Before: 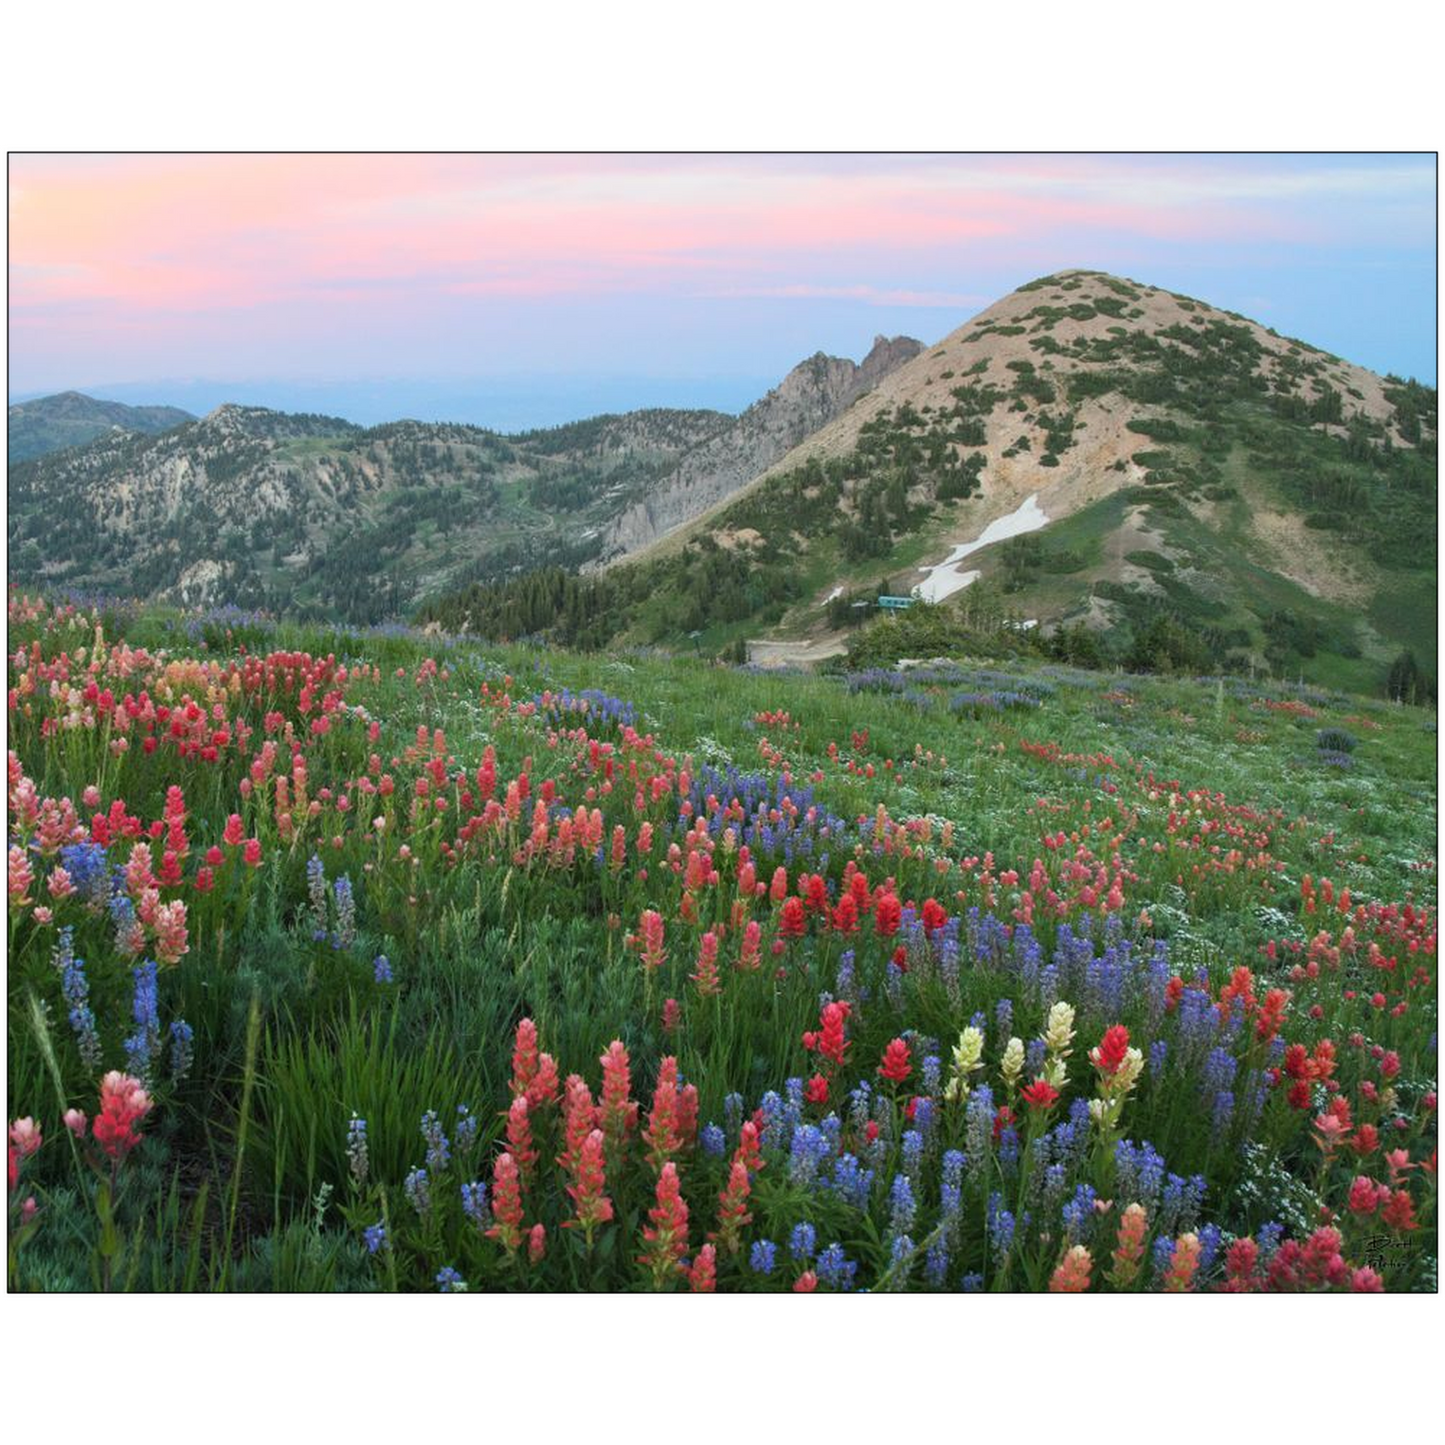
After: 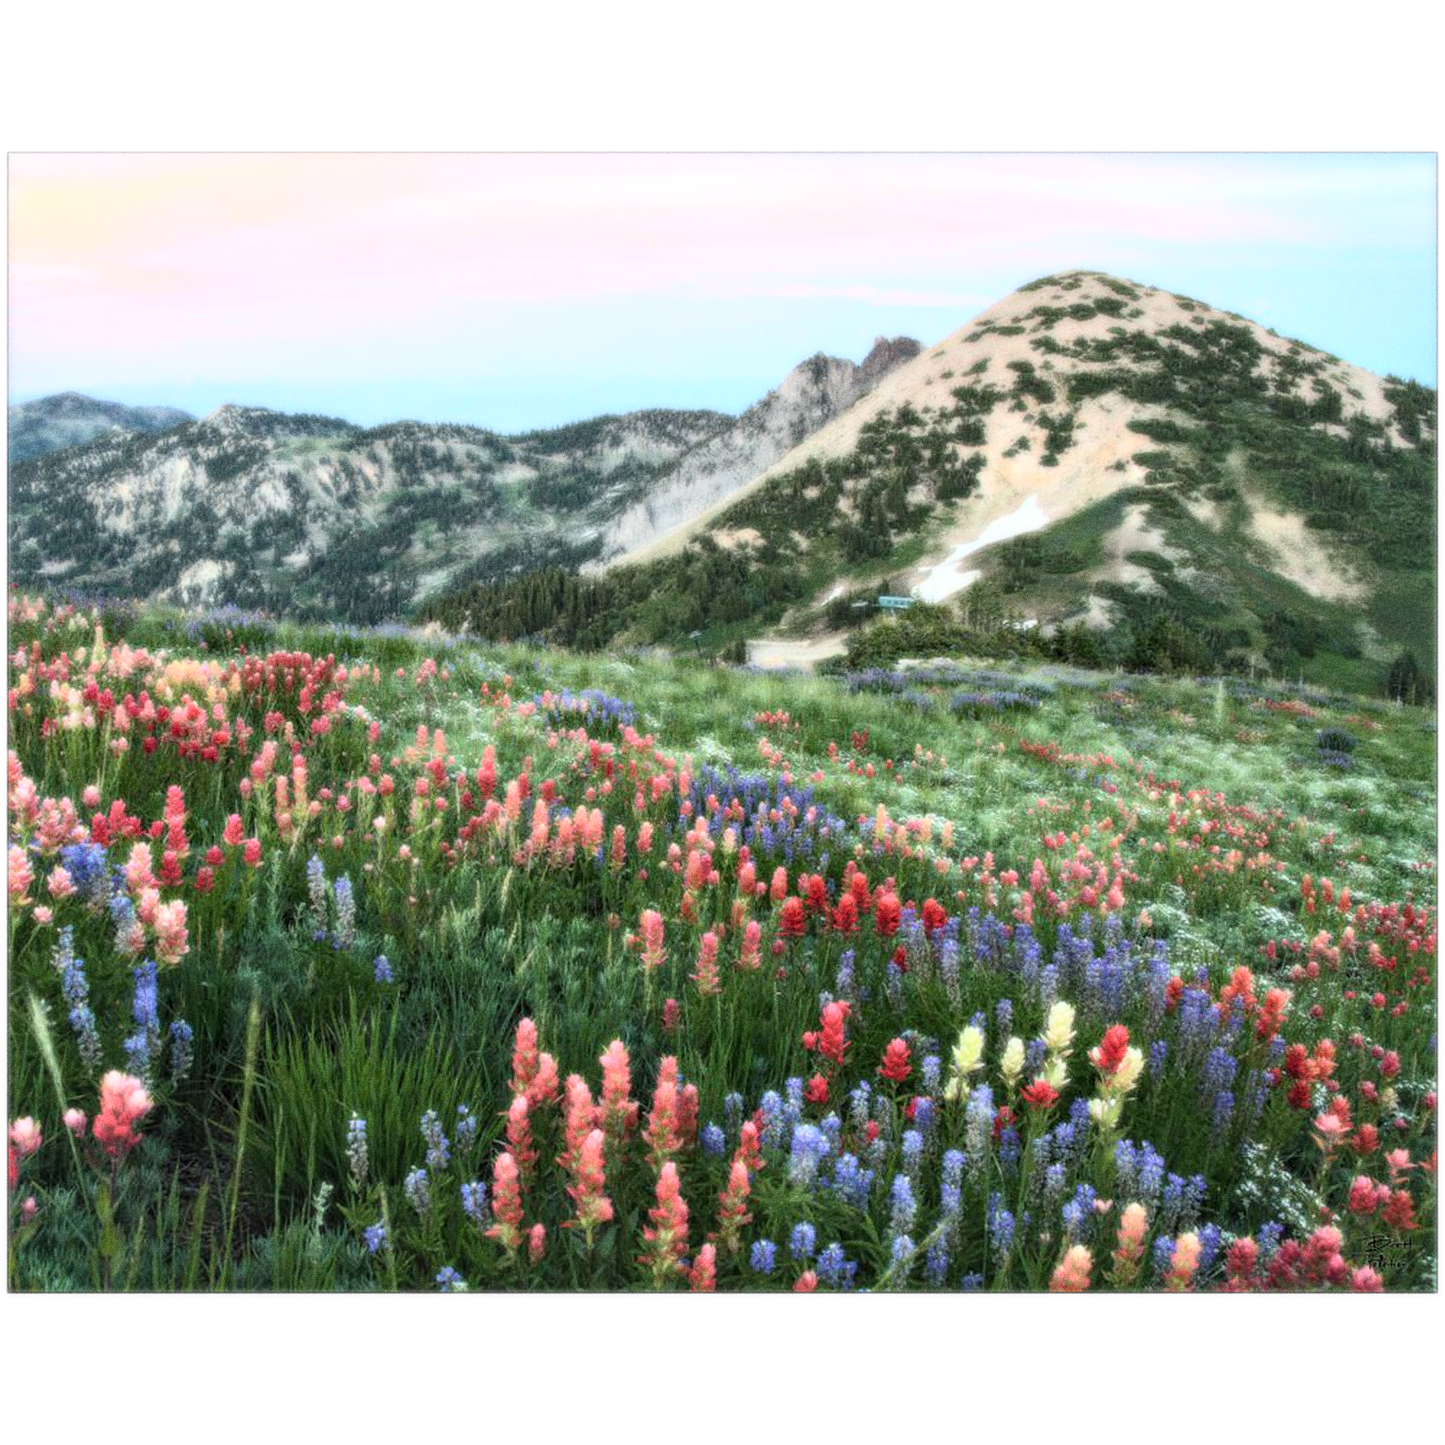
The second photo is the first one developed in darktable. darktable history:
grain: coarseness 8.68 ISO, strength 31.94%
local contrast: highlights 35%, detail 135%
bloom: size 0%, threshold 54.82%, strength 8.31%
